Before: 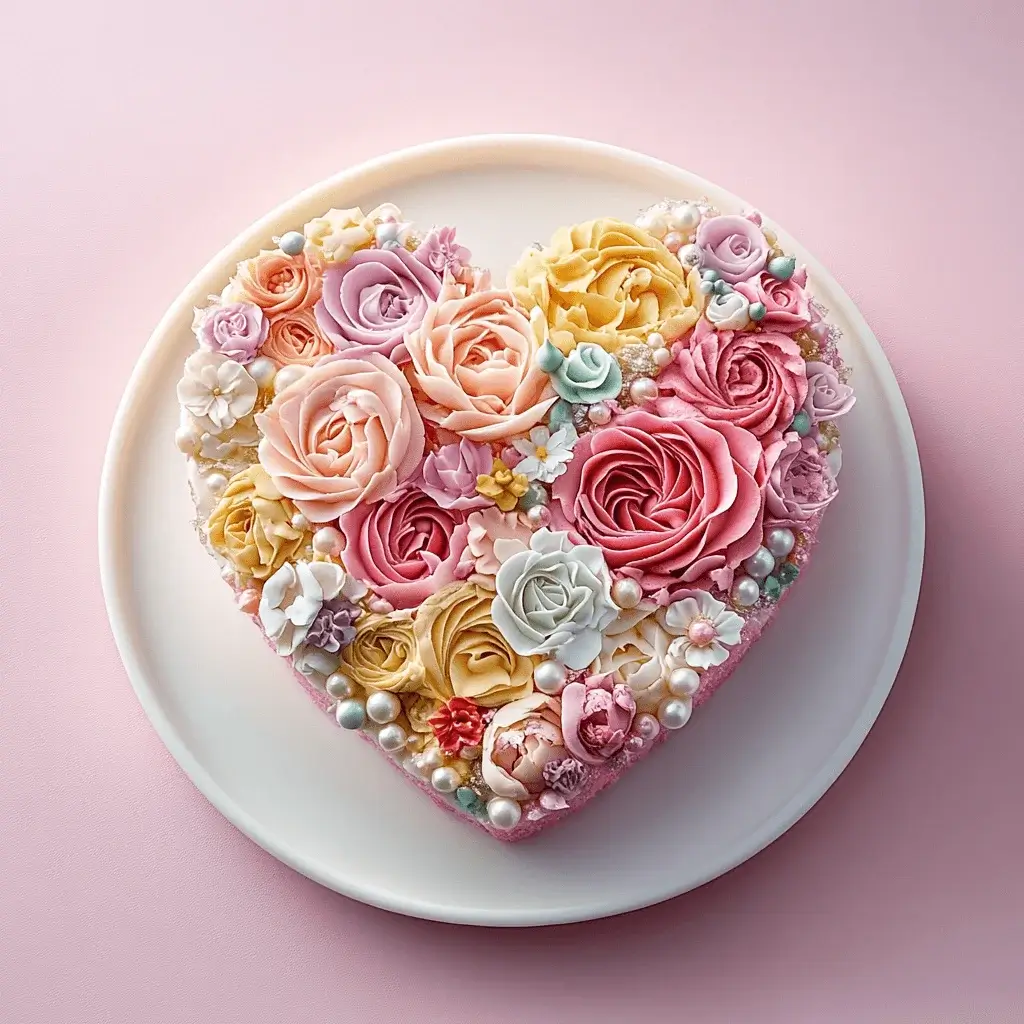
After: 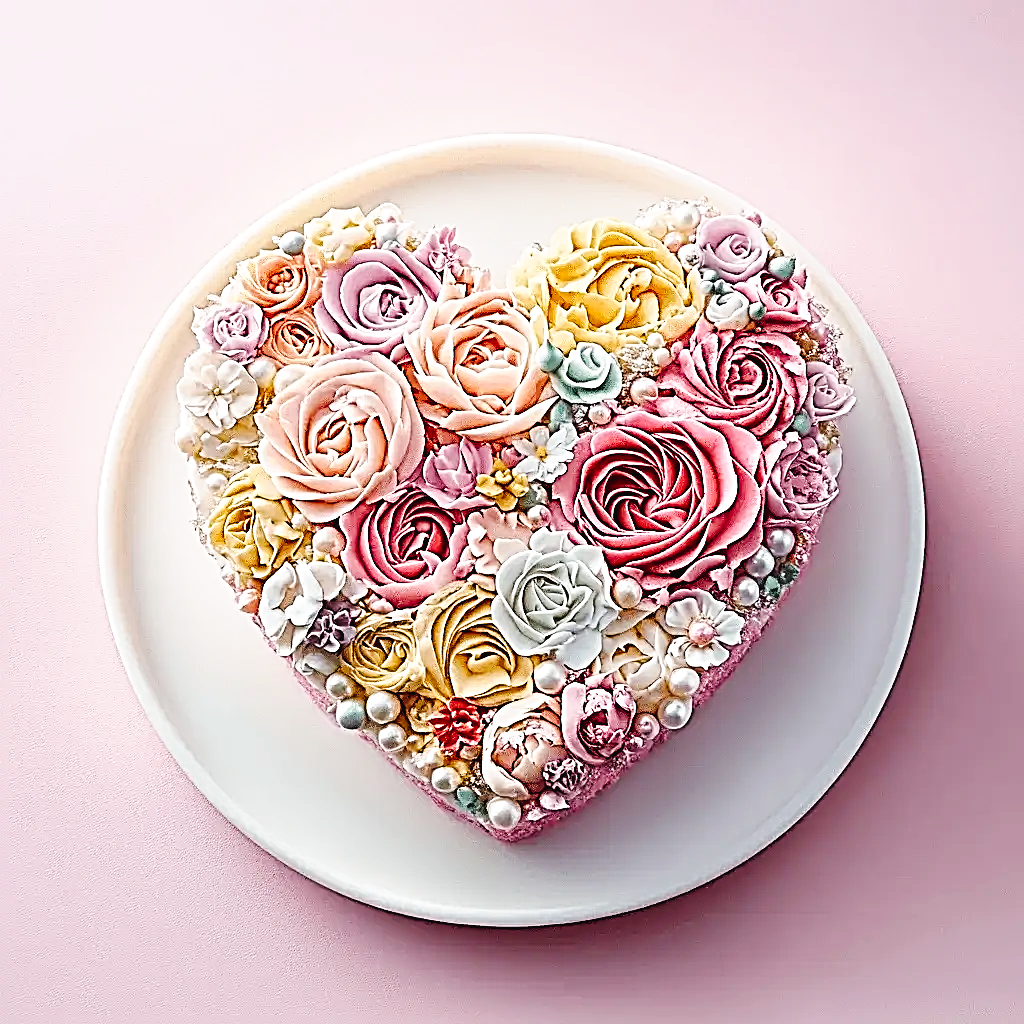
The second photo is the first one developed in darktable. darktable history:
sharpen: radius 3.206, amount 1.725
tone curve: curves: ch0 [(0, 0.023) (0.087, 0.065) (0.184, 0.168) (0.45, 0.54) (0.57, 0.683) (0.722, 0.825) (0.877, 0.948) (1, 1)]; ch1 [(0, 0) (0.388, 0.369) (0.44, 0.44) (0.489, 0.481) (0.534, 0.551) (0.657, 0.659) (1, 1)]; ch2 [(0, 0) (0.353, 0.317) (0.408, 0.427) (0.472, 0.46) (0.5, 0.496) (0.537, 0.539) (0.576, 0.592) (0.625, 0.631) (1, 1)], preserve colors none
